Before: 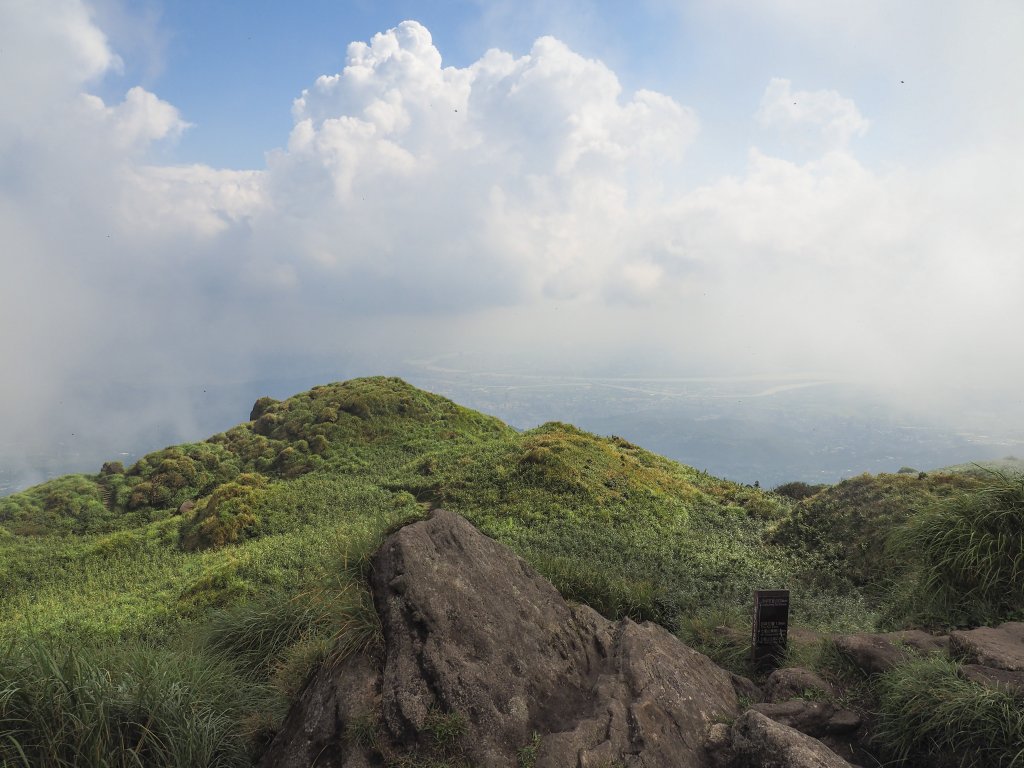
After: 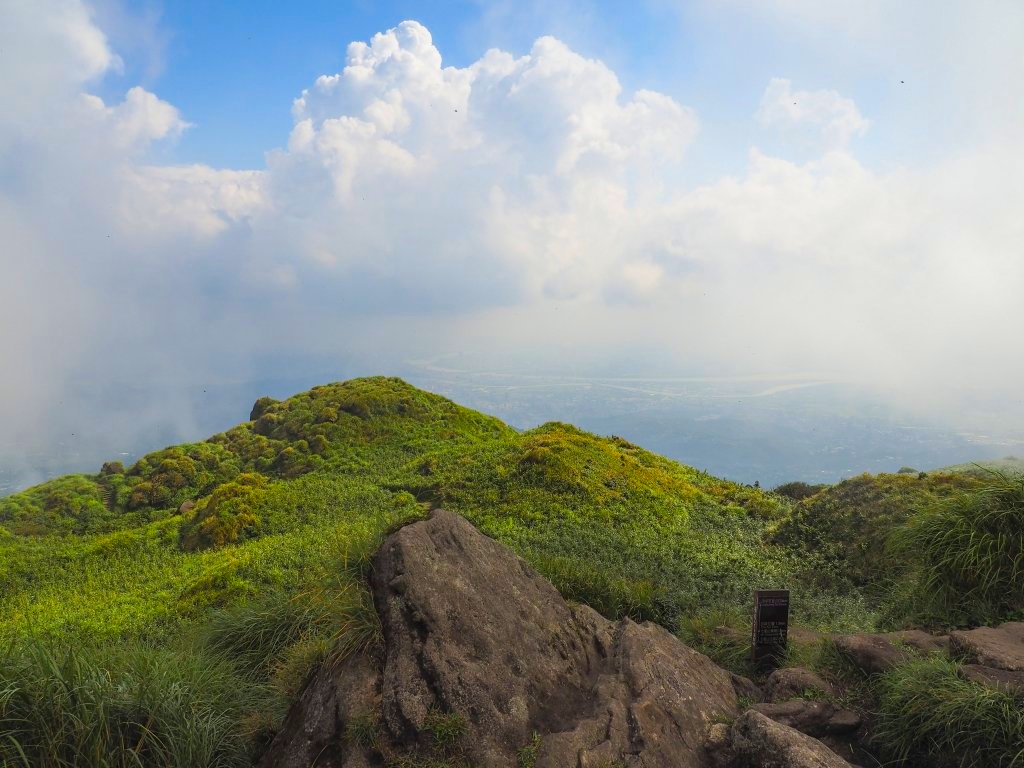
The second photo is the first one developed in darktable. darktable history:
color balance rgb: linear chroma grading › global chroma 14.931%, perceptual saturation grading › global saturation 30.241%, global vibrance 20%
